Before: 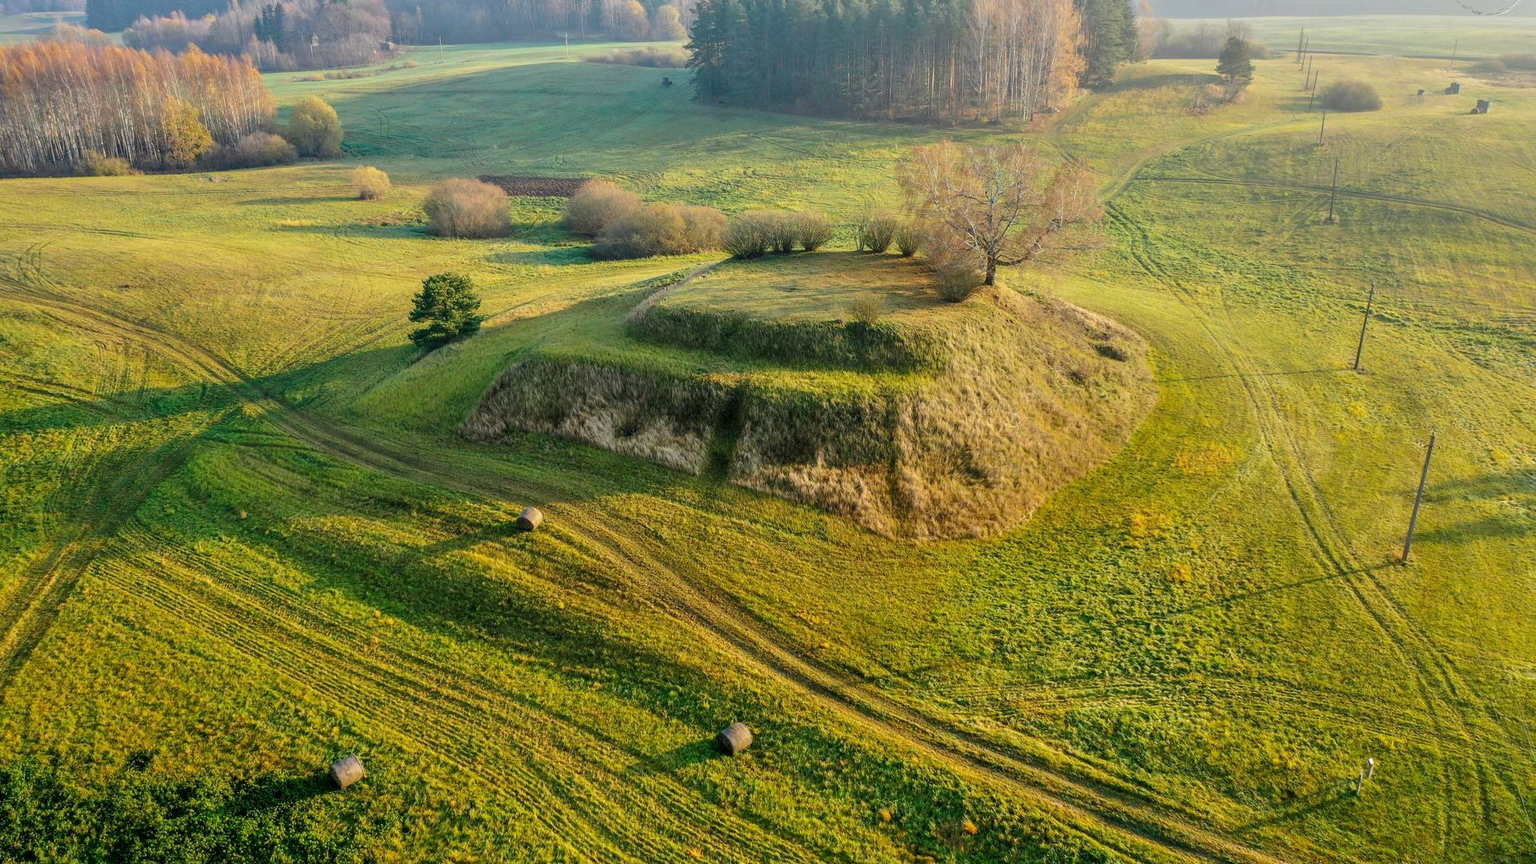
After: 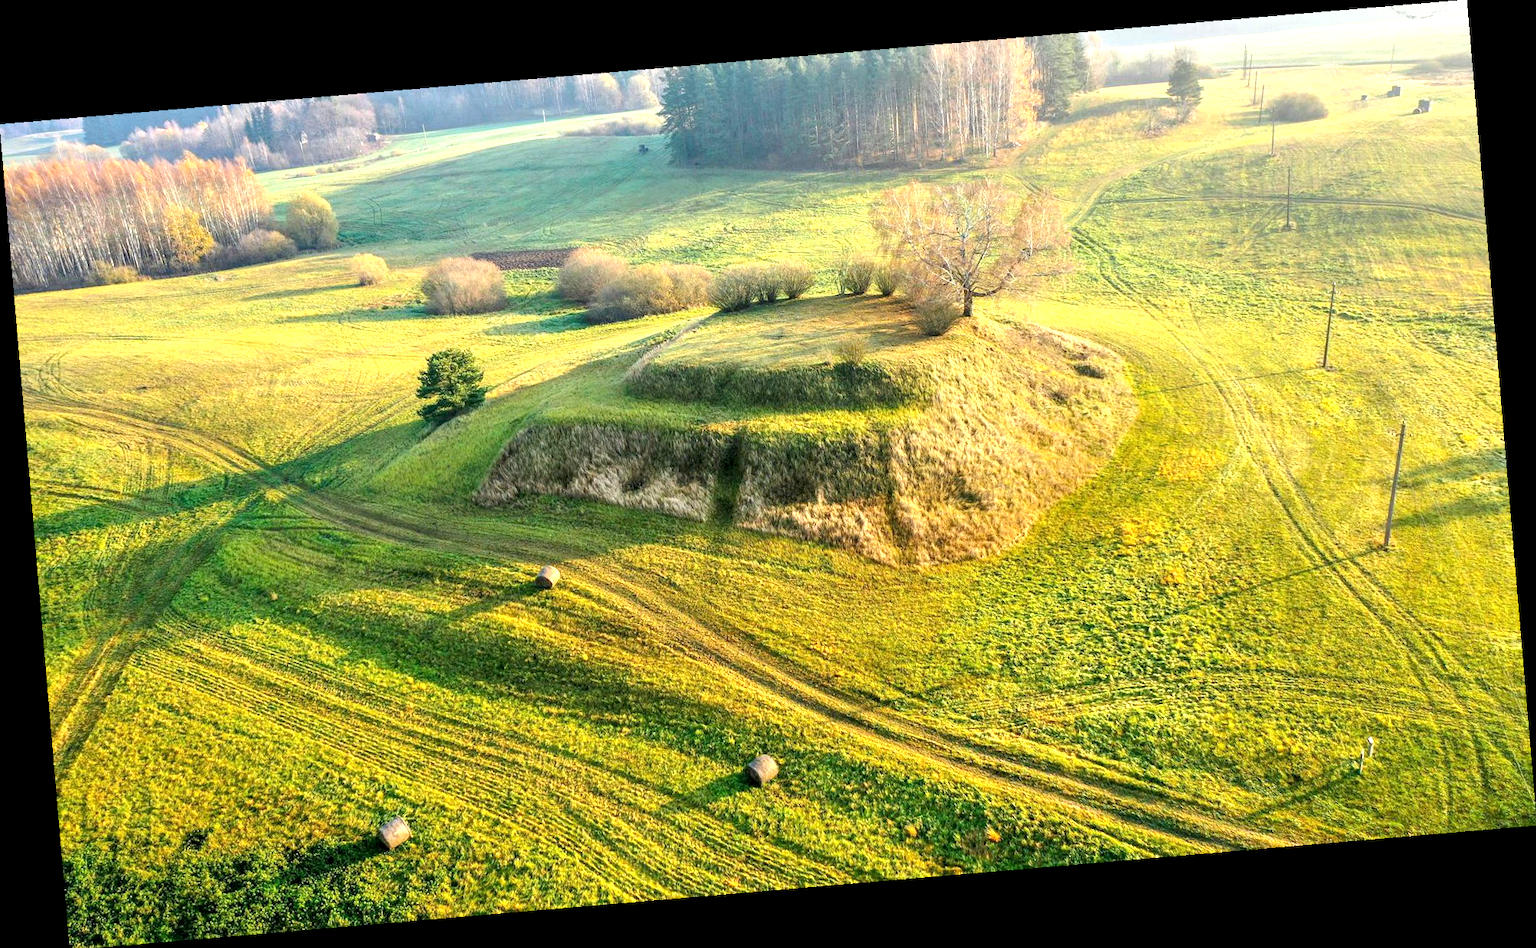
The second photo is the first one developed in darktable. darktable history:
local contrast: highlights 100%, shadows 100%, detail 120%, midtone range 0.2
rotate and perspective: rotation -4.86°, automatic cropping off
exposure: black level correction 0.001, exposure 1.05 EV, compensate exposure bias true, compensate highlight preservation false
